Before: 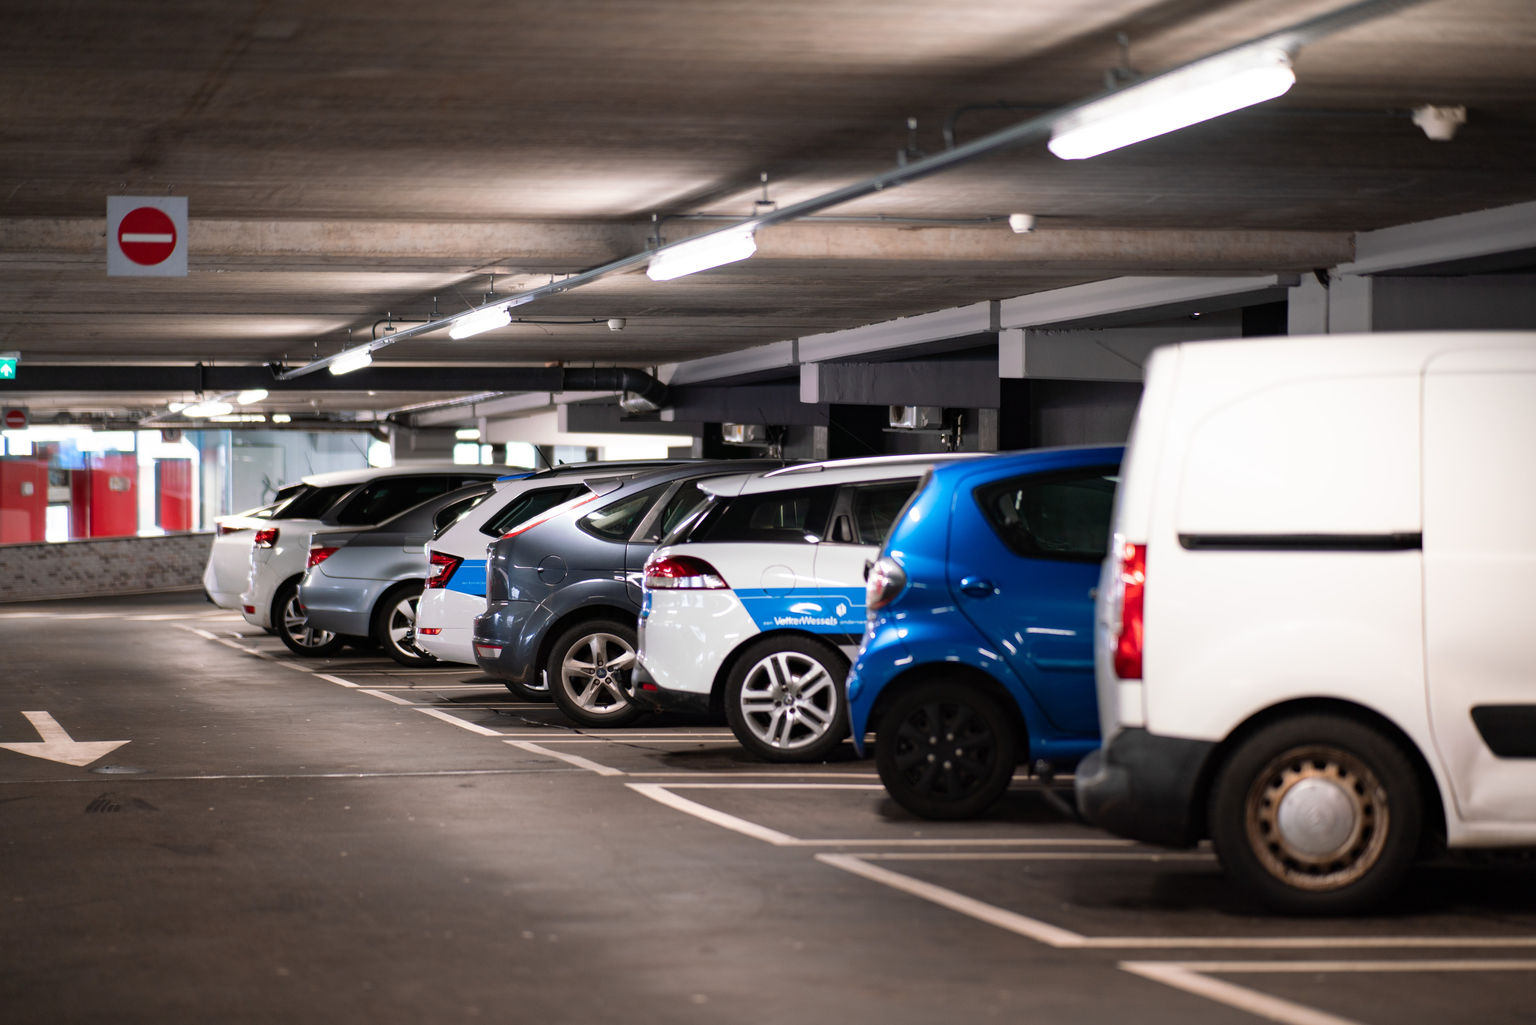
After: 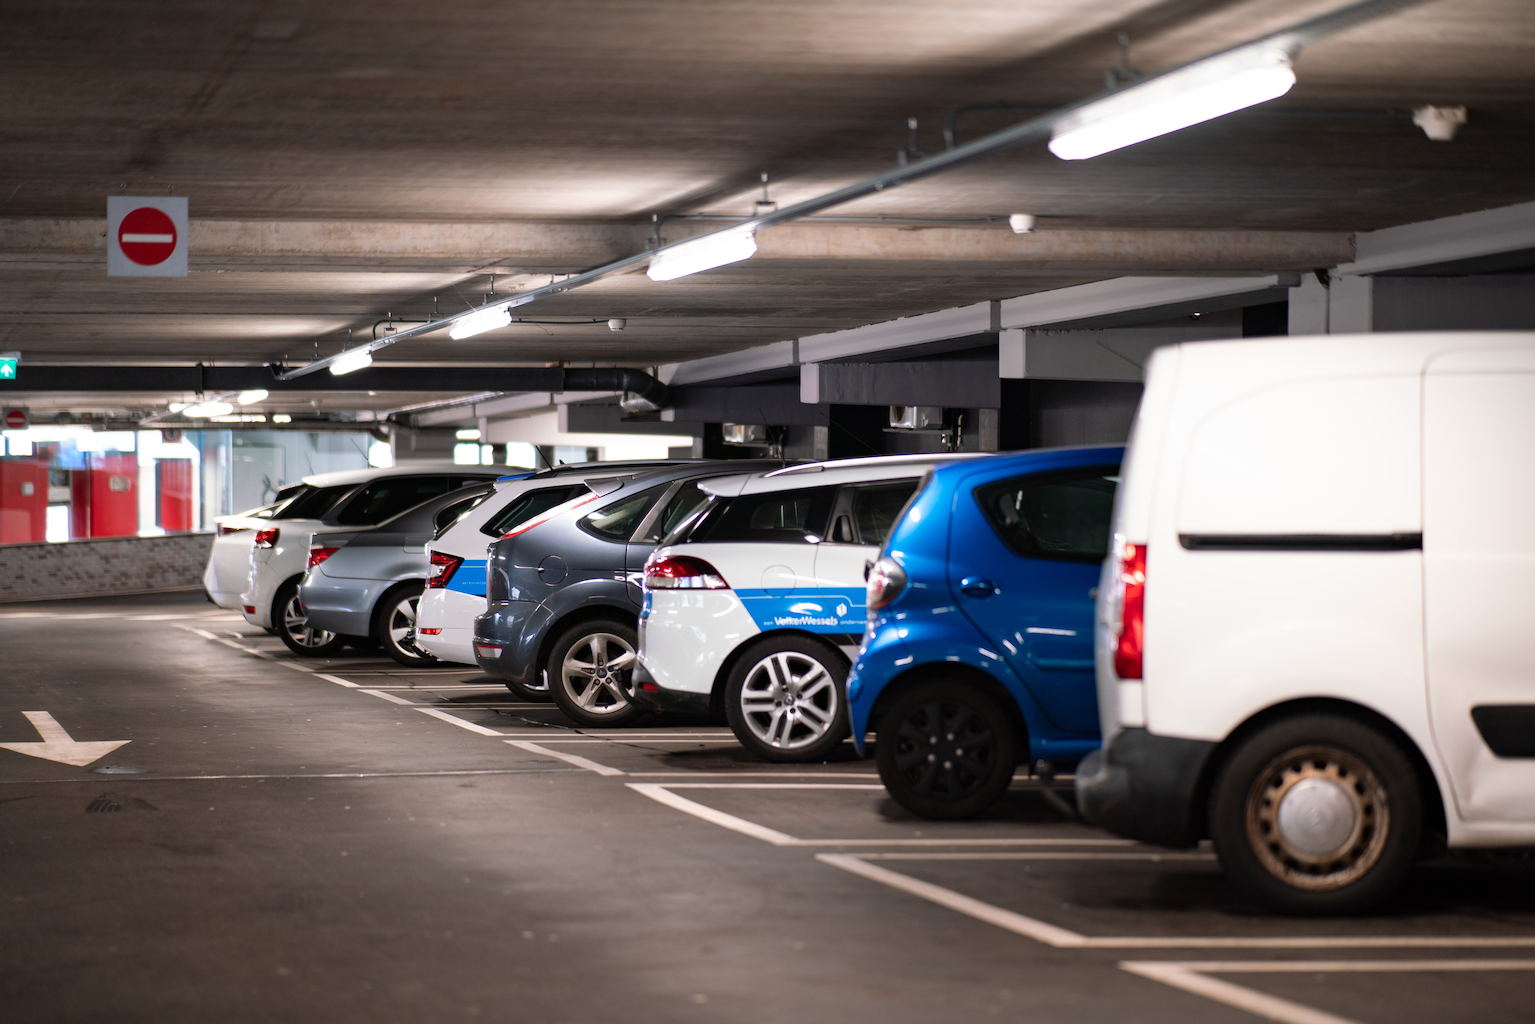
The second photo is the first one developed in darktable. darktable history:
white balance: emerald 1
tone equalizer: on, module defaults
exposure: compensate highlight preservation false
